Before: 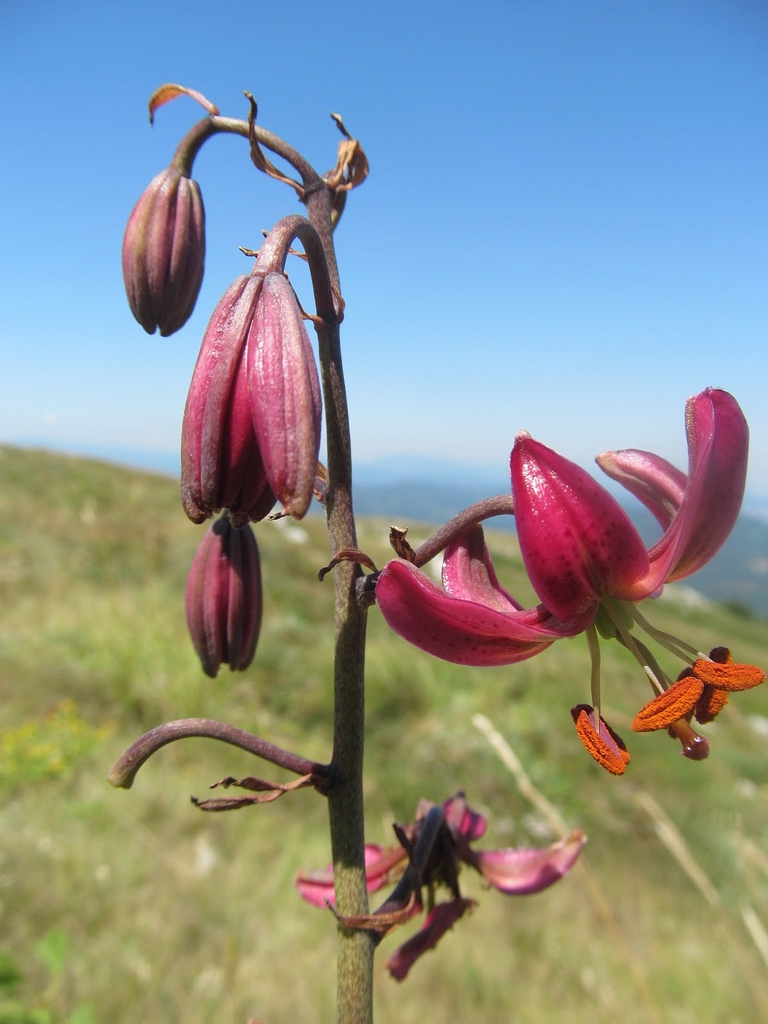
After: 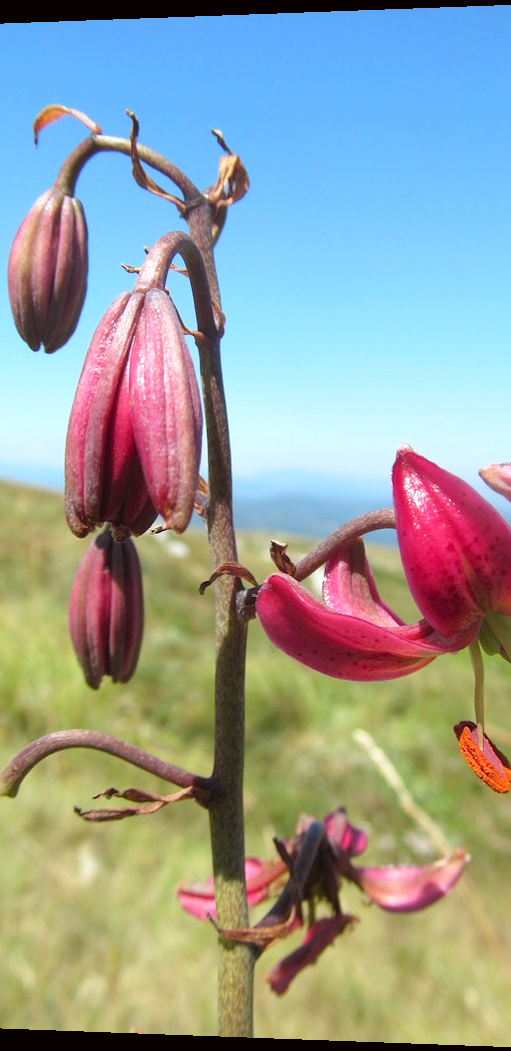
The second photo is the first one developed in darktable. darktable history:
color correction: highlights a* -2.73, highlights b* -2.09, shadows a* 2.41, shadows b* 2.73
crop and rotate: left 14.292%, right 19.041%
levels: levels [0, 0.435, 0.917]
rotate and perspective: lens shift (horizontal) -0.055, automatic cropping off
